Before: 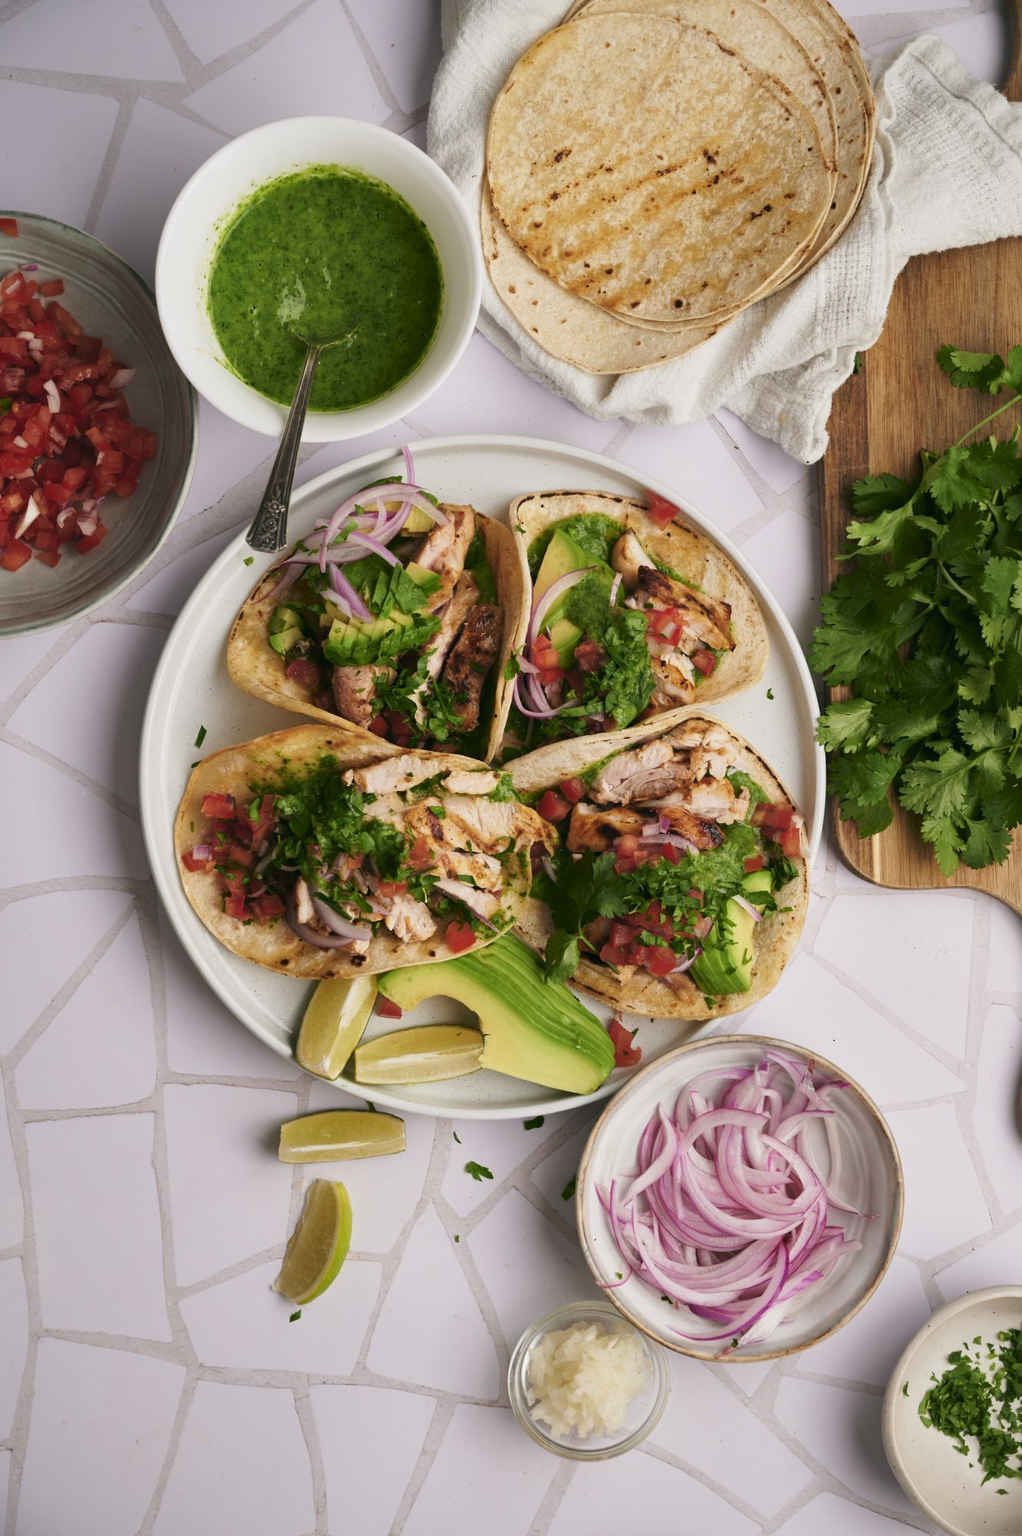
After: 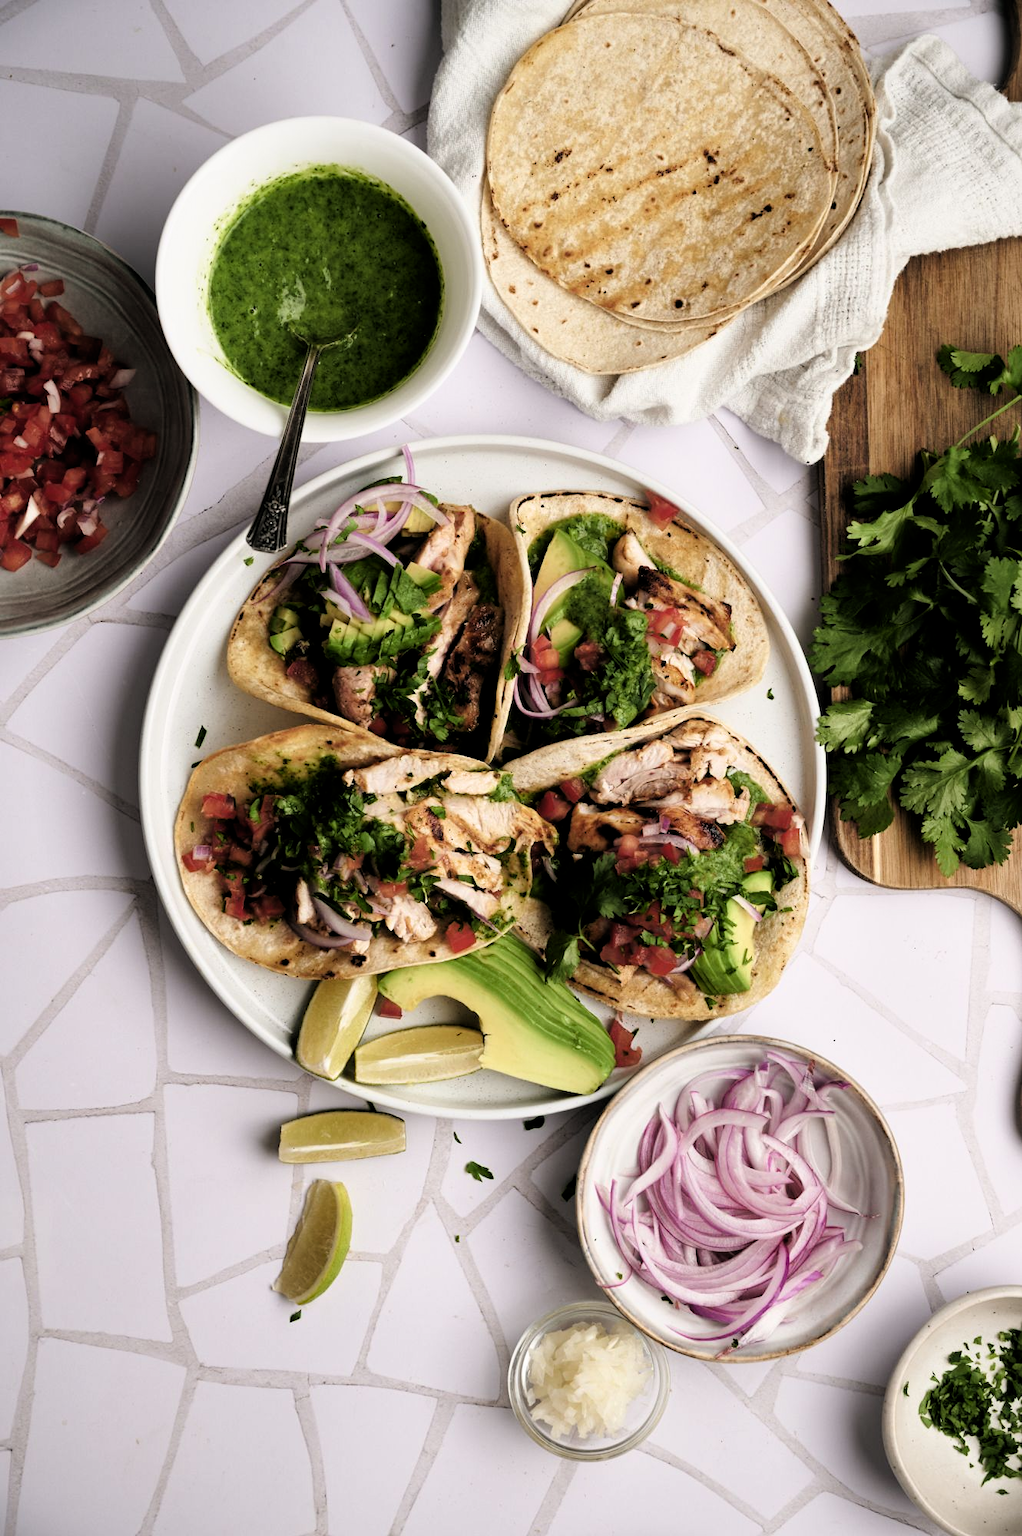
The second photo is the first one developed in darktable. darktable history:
filmic rgb: black relative exposure -5.62 EV, white relative exposure 2.52 EV, target black luminance 0%, hardness 4.52, latitude 67.33%, contrast 1.443, shadows ↔ highlights balance -4.02%, color science v6 (2022)
